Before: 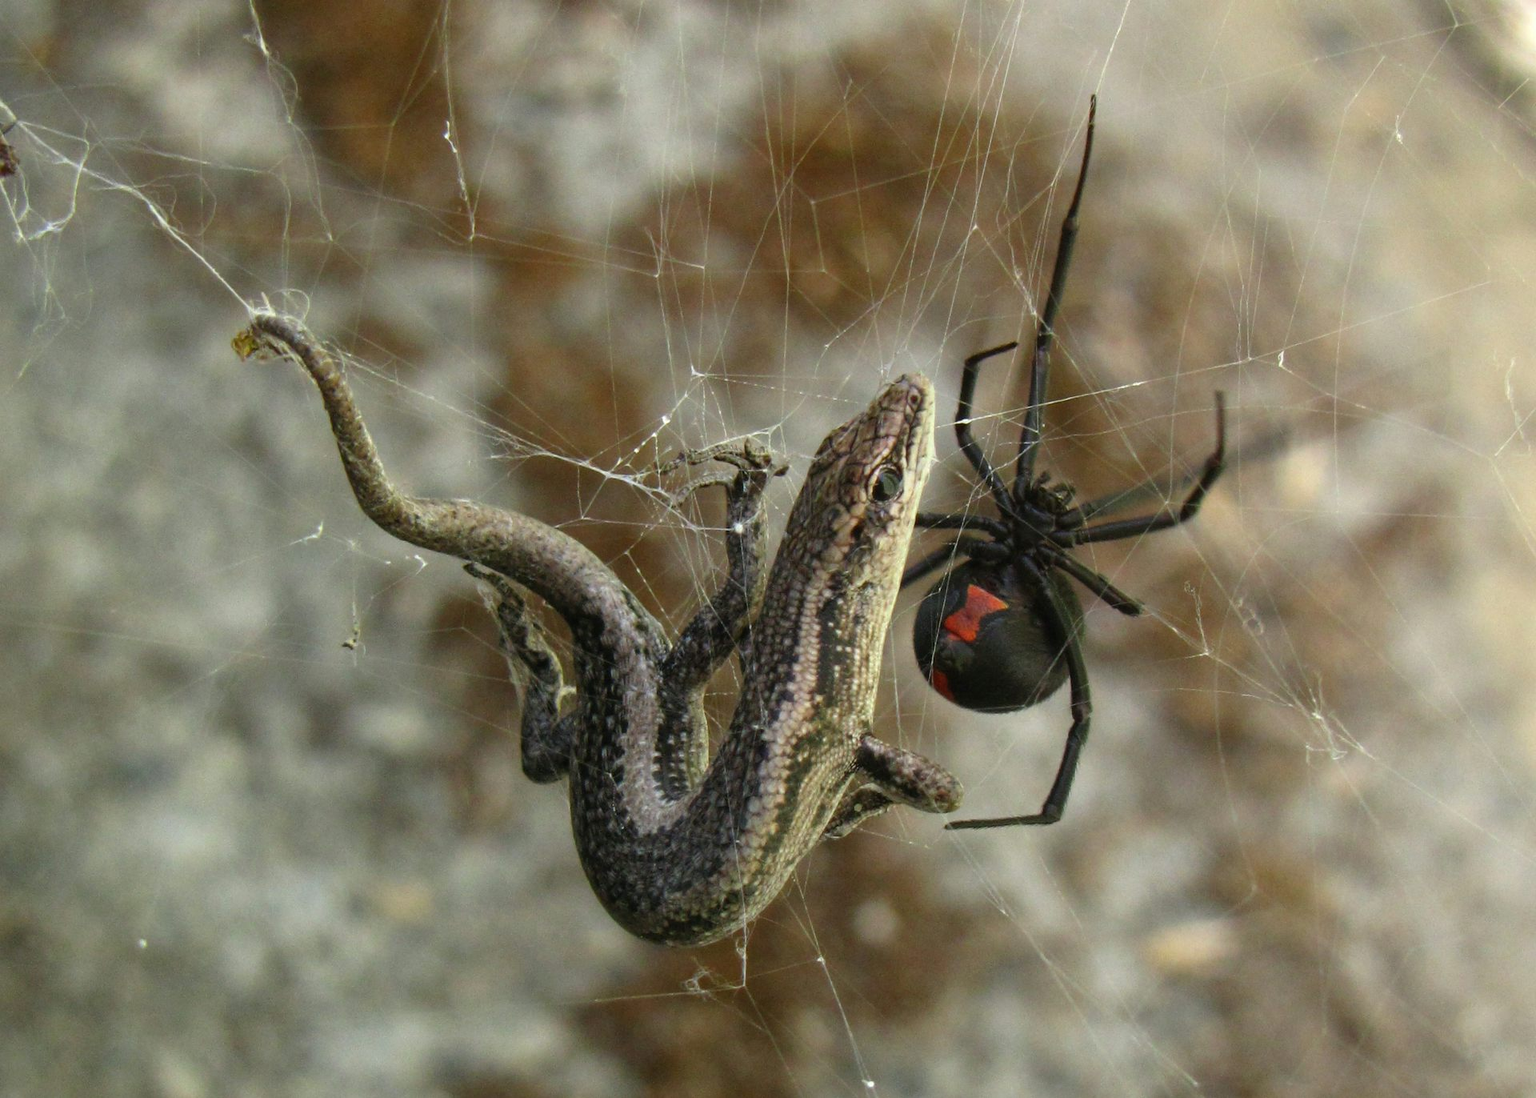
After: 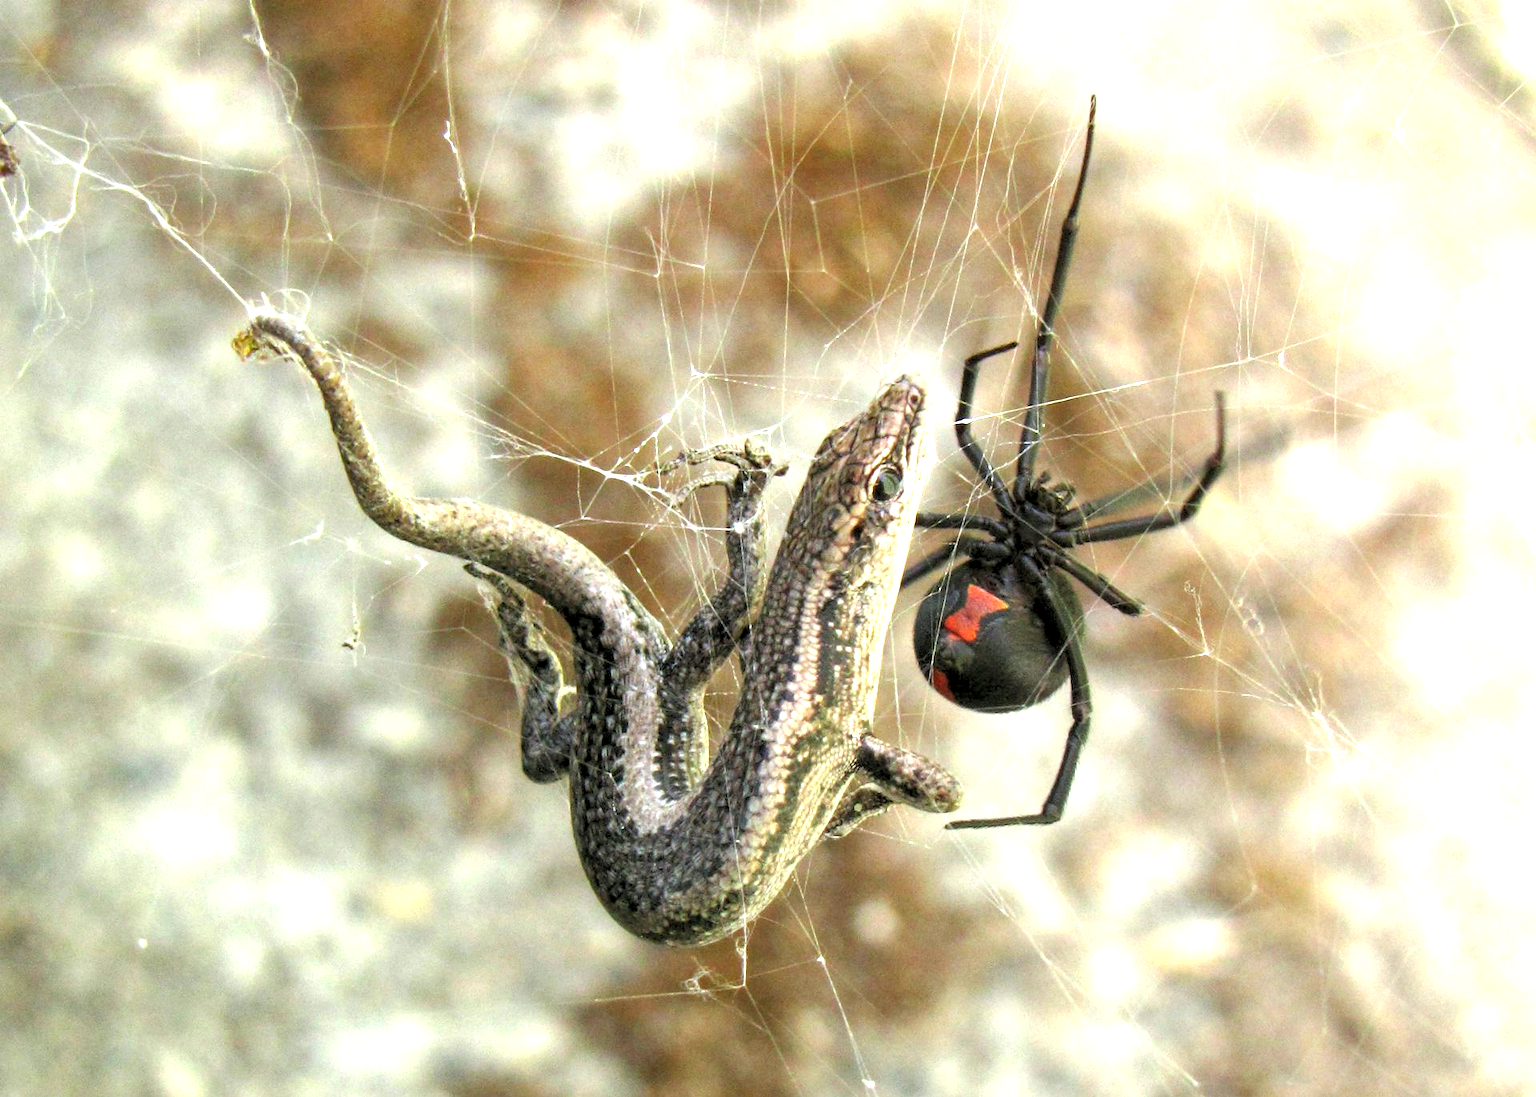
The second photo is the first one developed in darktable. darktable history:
local contrast: highlights 61%, shadows 106%, detail 107%, midtone range 0.529
rgb levels: levels [[0.013, 0.434, 0.89], [0, 0.5, 1], [0, 0.5, 1]]
base curve: preserve colors none
white balance: red 1, blue 1
exposure: black level correction 0, exposure 1.45 EV, compensate exposure bias true, compensate highlight preservation false
